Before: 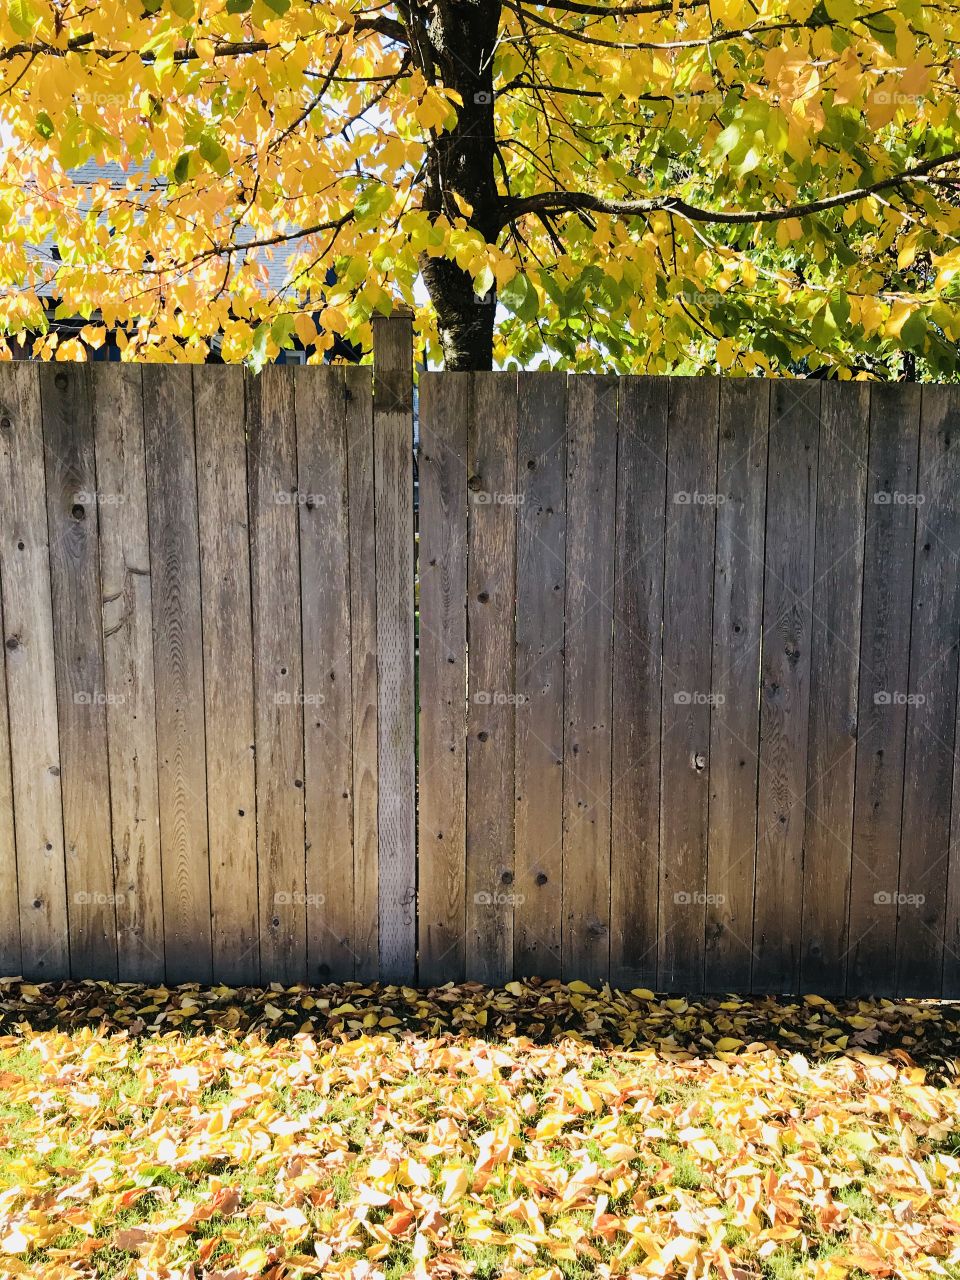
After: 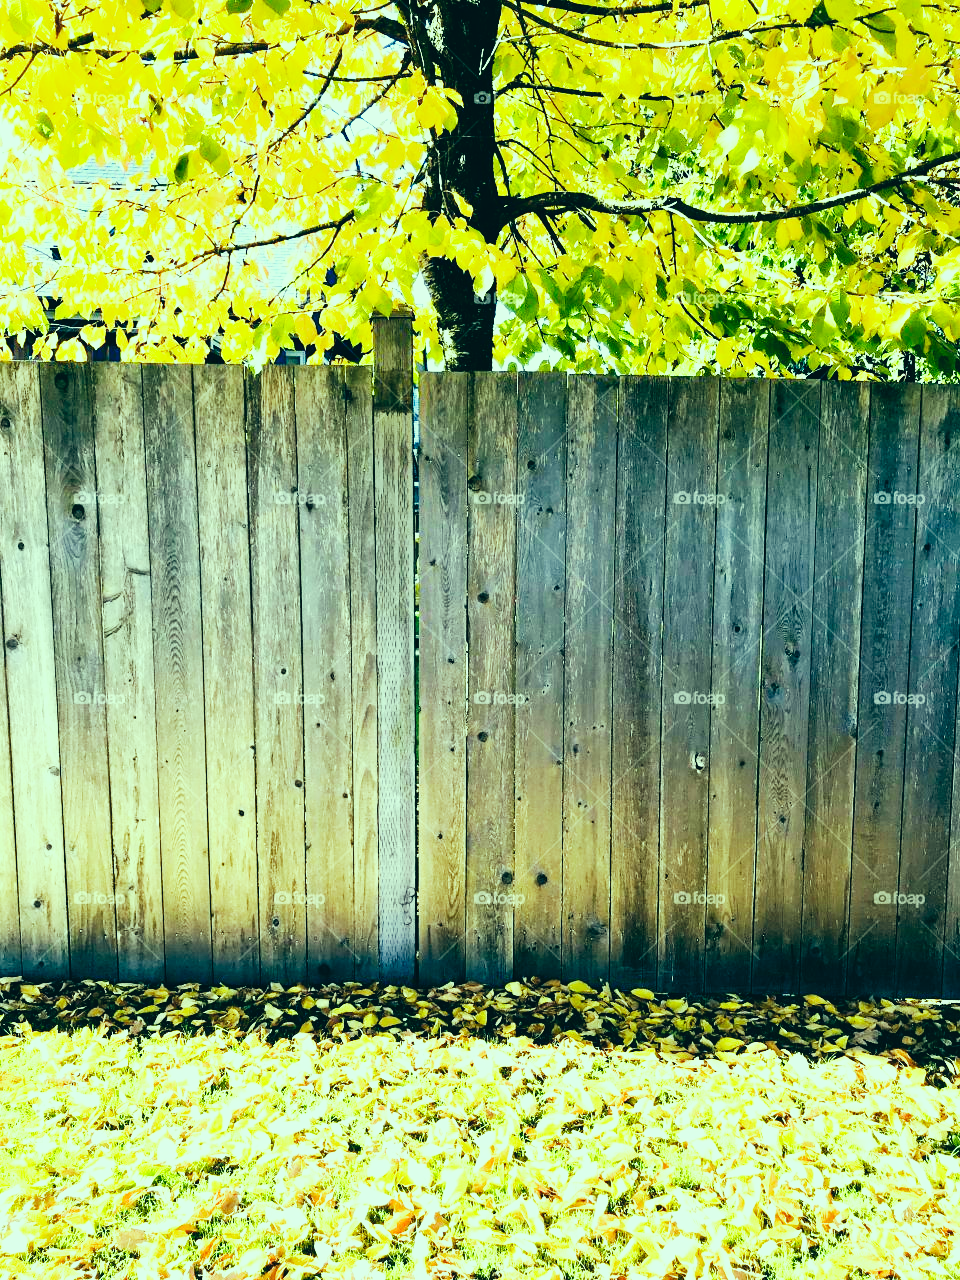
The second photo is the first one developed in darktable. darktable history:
color correction: highlights a* -19.6, highlights b* 9.8, shadows a* -19.98, shadows b* -10.67
base curve: curves: ch0 [(0, 0) (0.007, 0.004) (0.027, 0.03) (0.046, 0.07) (0.207, 0.54) (0.442, 0.872) (0.673, 0.972) (1, 1)], preserve colors none
